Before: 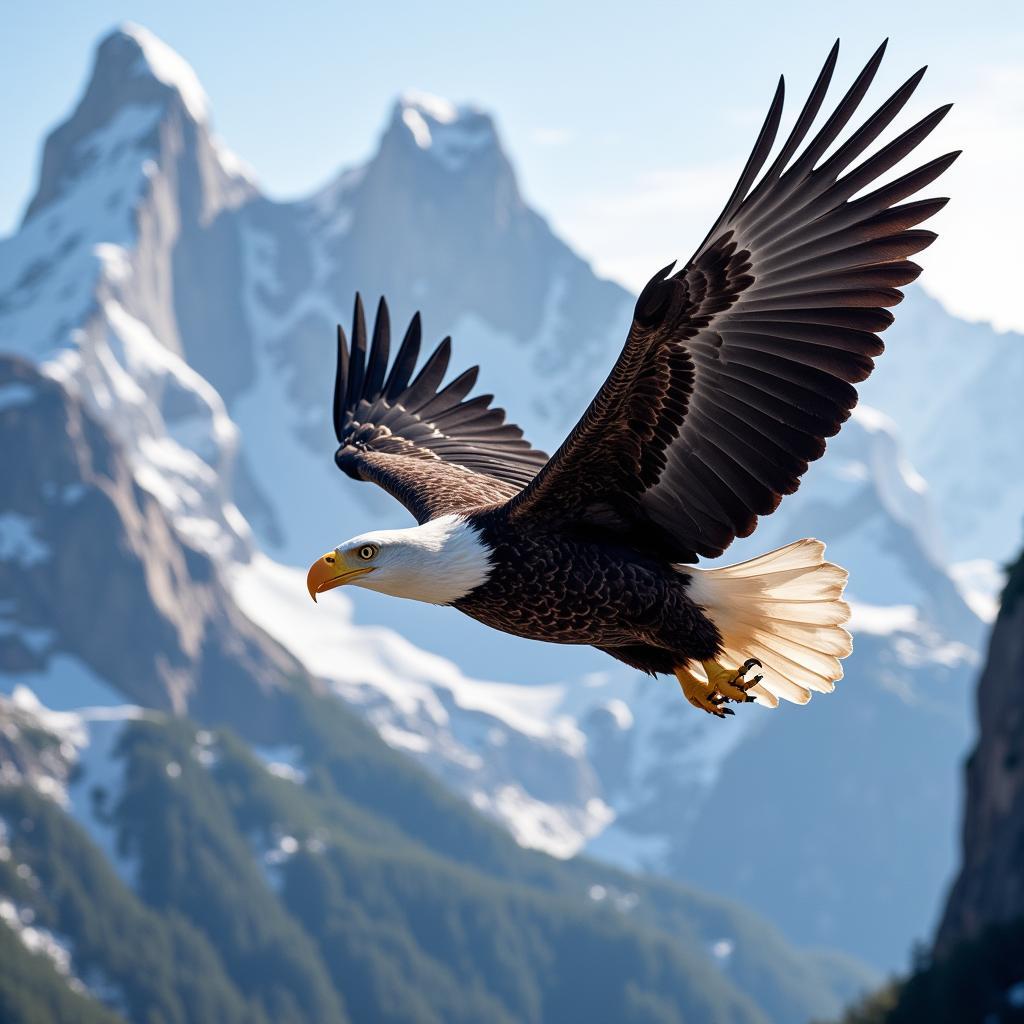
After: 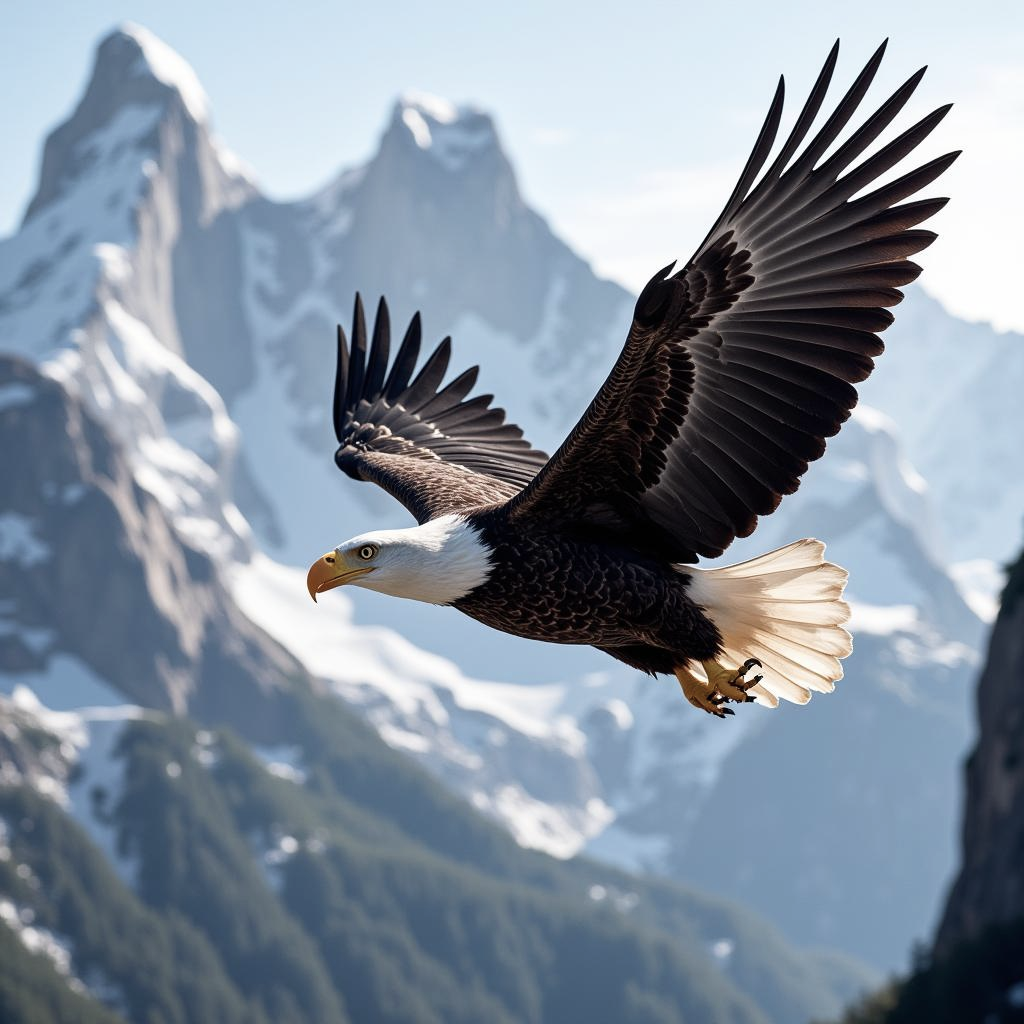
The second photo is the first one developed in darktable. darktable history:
contrast brightness saturation: contrast 0.095, saturation -0.292
